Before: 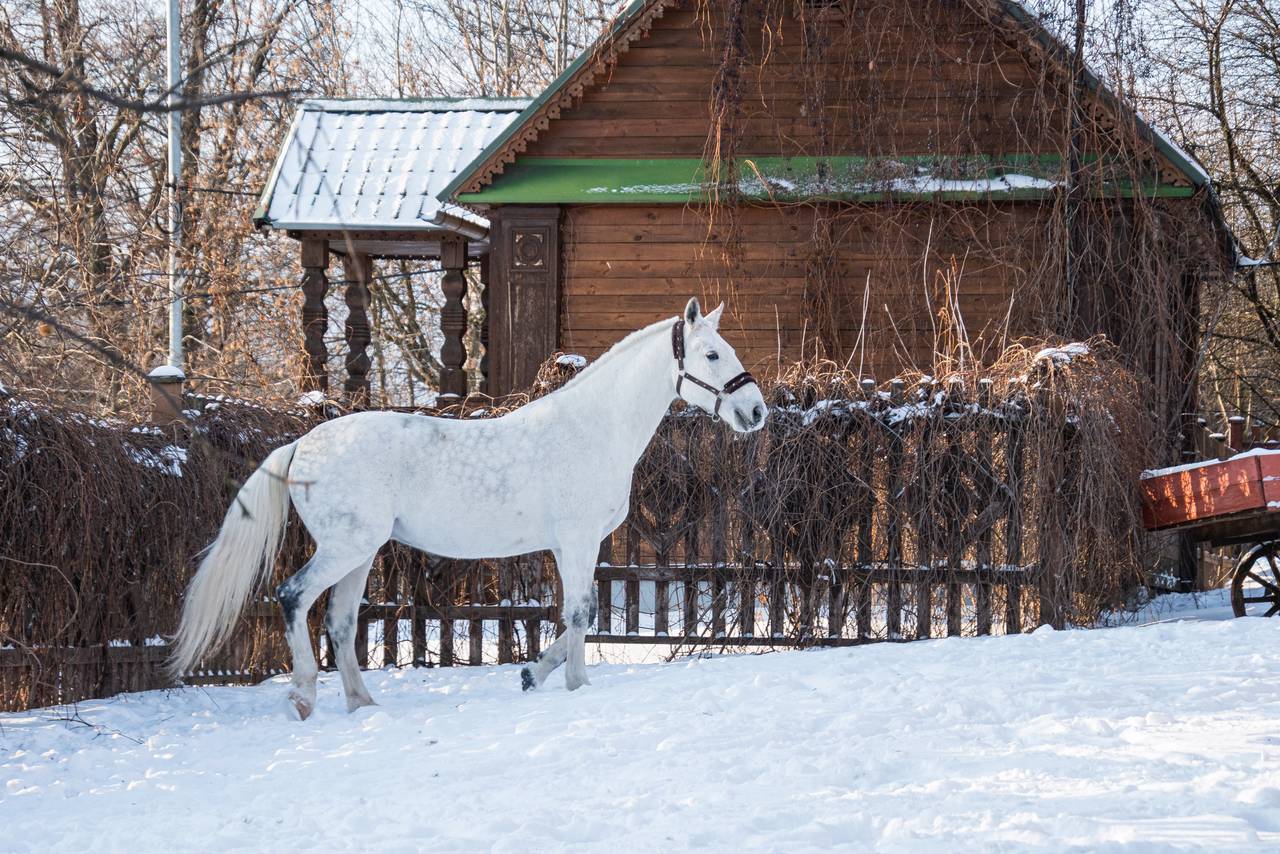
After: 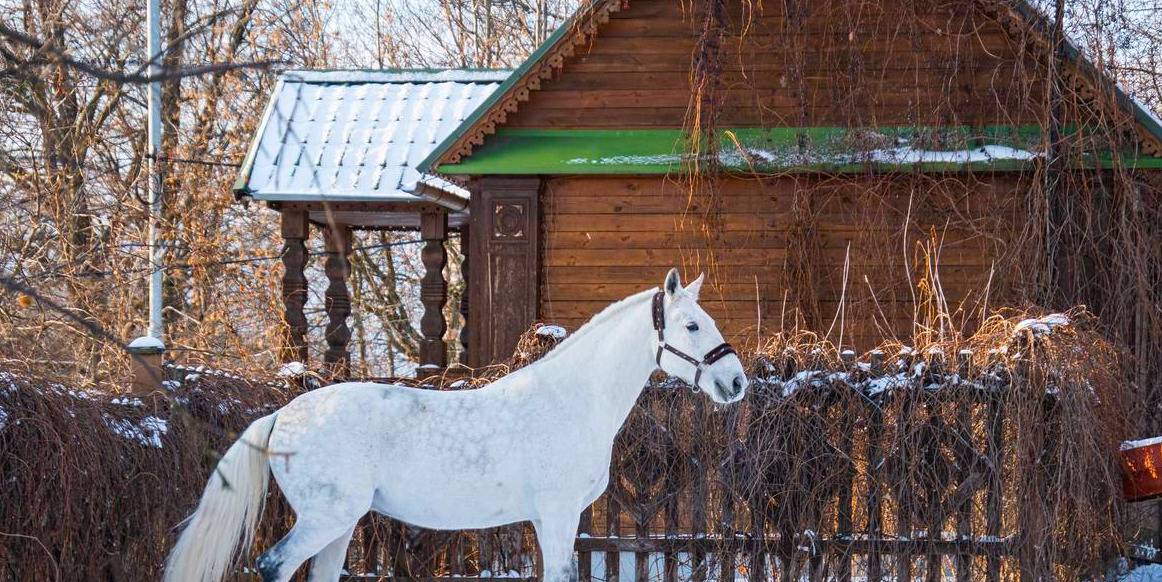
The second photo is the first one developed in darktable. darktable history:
crop: left 1.614%, top 3.398%, right 7.572%, bottom 28.413%
color balance rgb: perceptual saturation grading › global saturation 25.563%, global vibrance 30.002%
tone equalizer: -8 EV -0.541 EV, mask exposure compensation -0.513 EV
